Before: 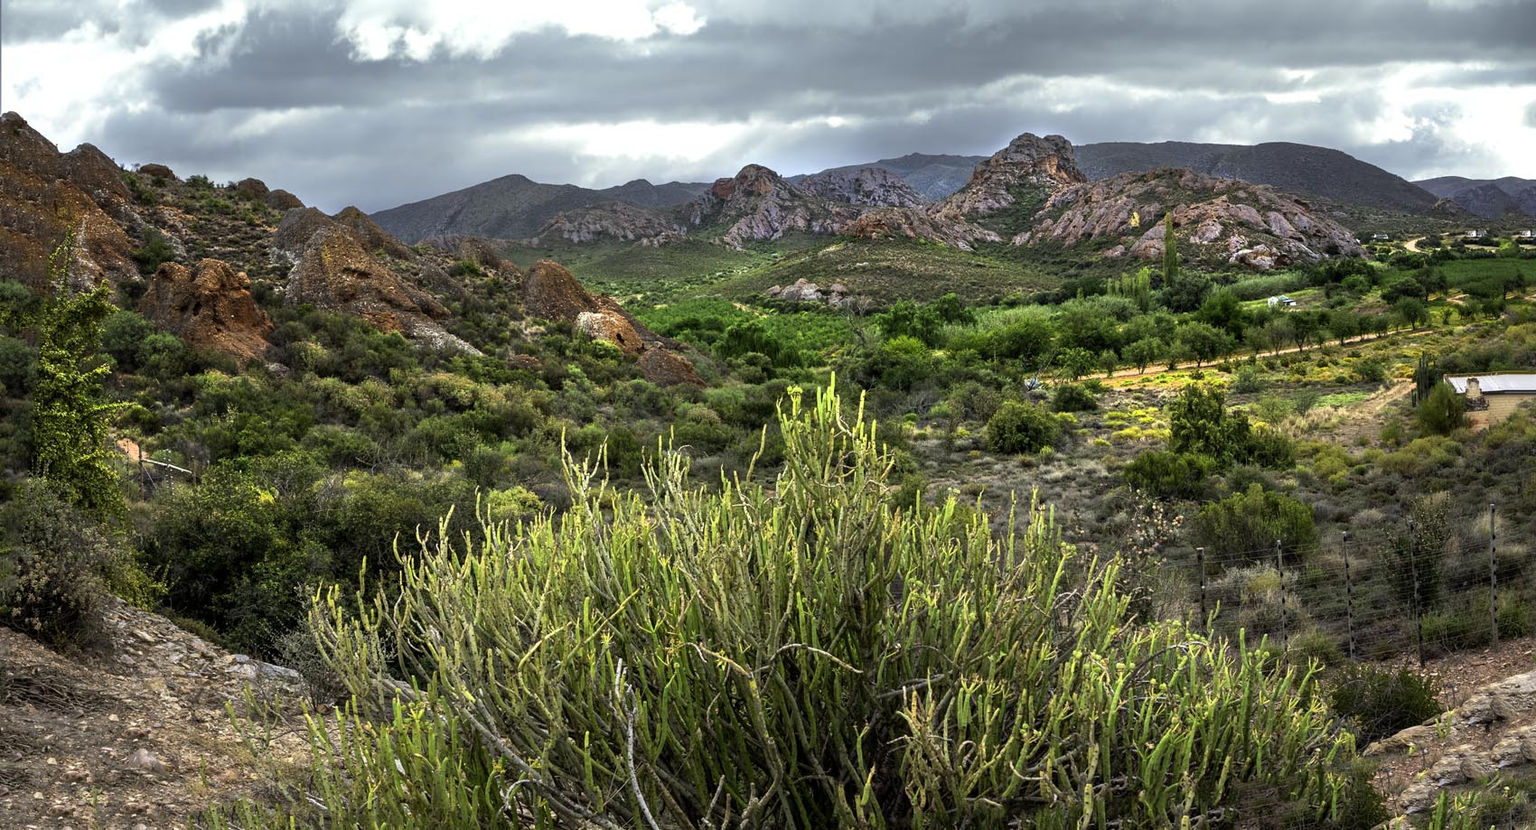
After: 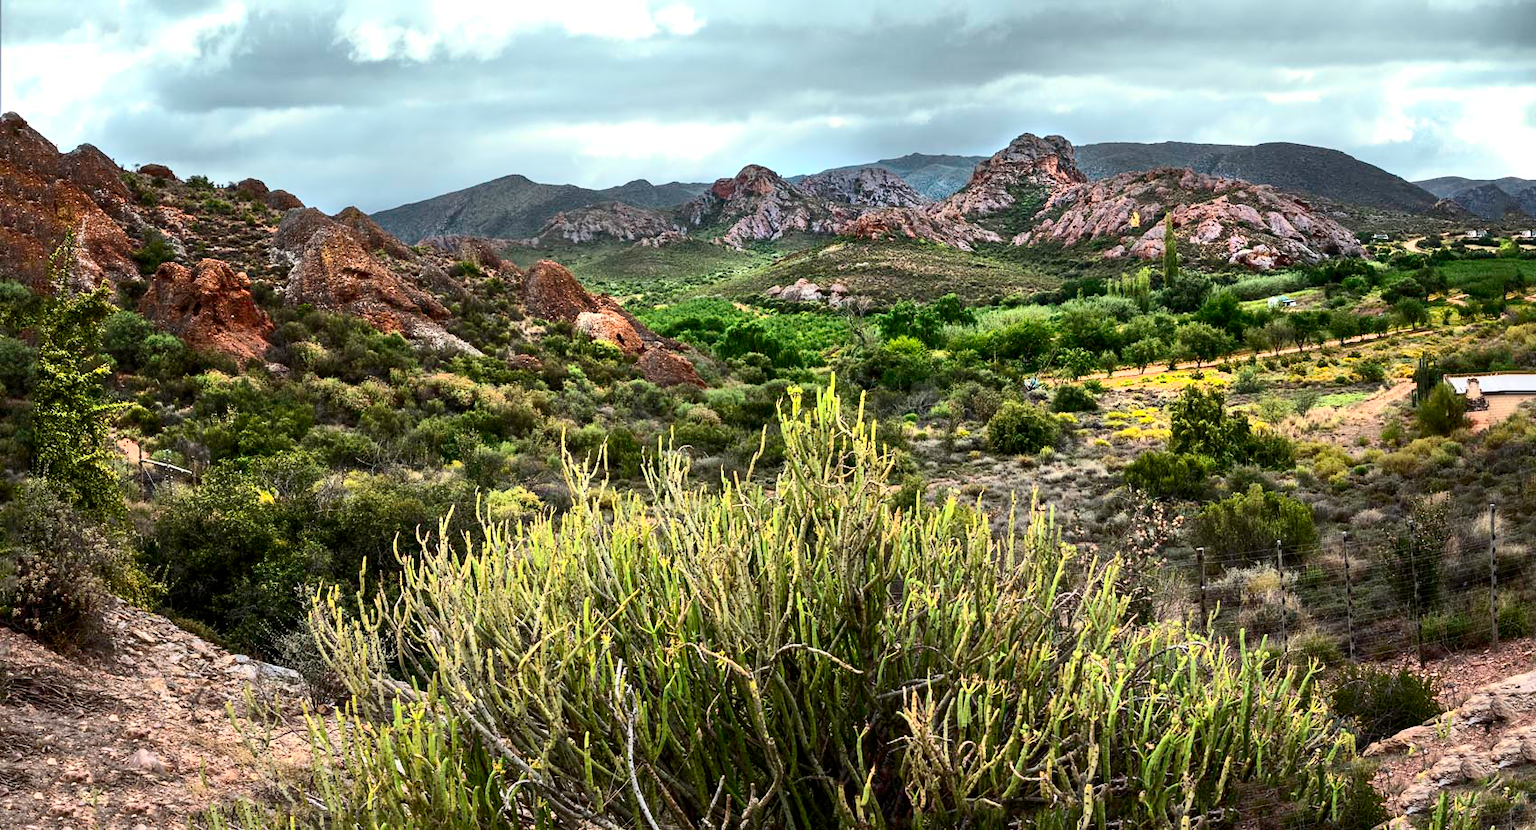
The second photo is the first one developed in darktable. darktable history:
base curve: curves: ch0 [(0, 0) (0.74, 0.67) (1, 1)], preserve colors none
contrast brightness saturation: contrast 0.375, brightness 0.1
